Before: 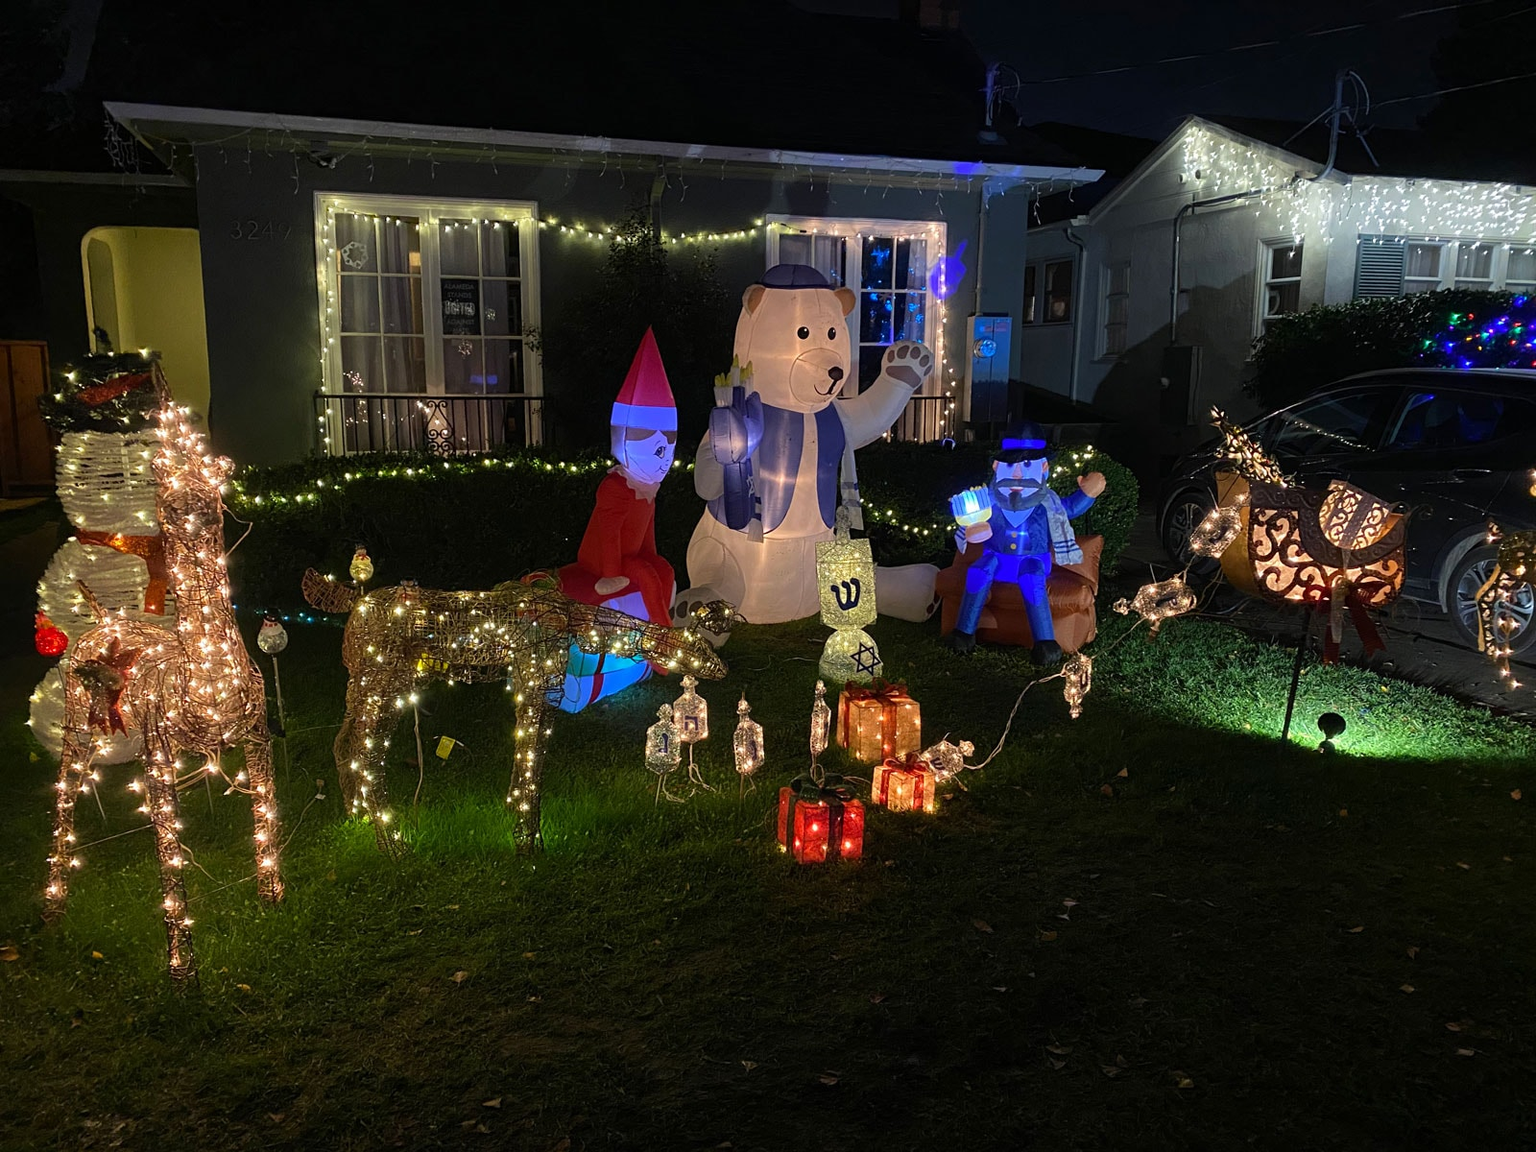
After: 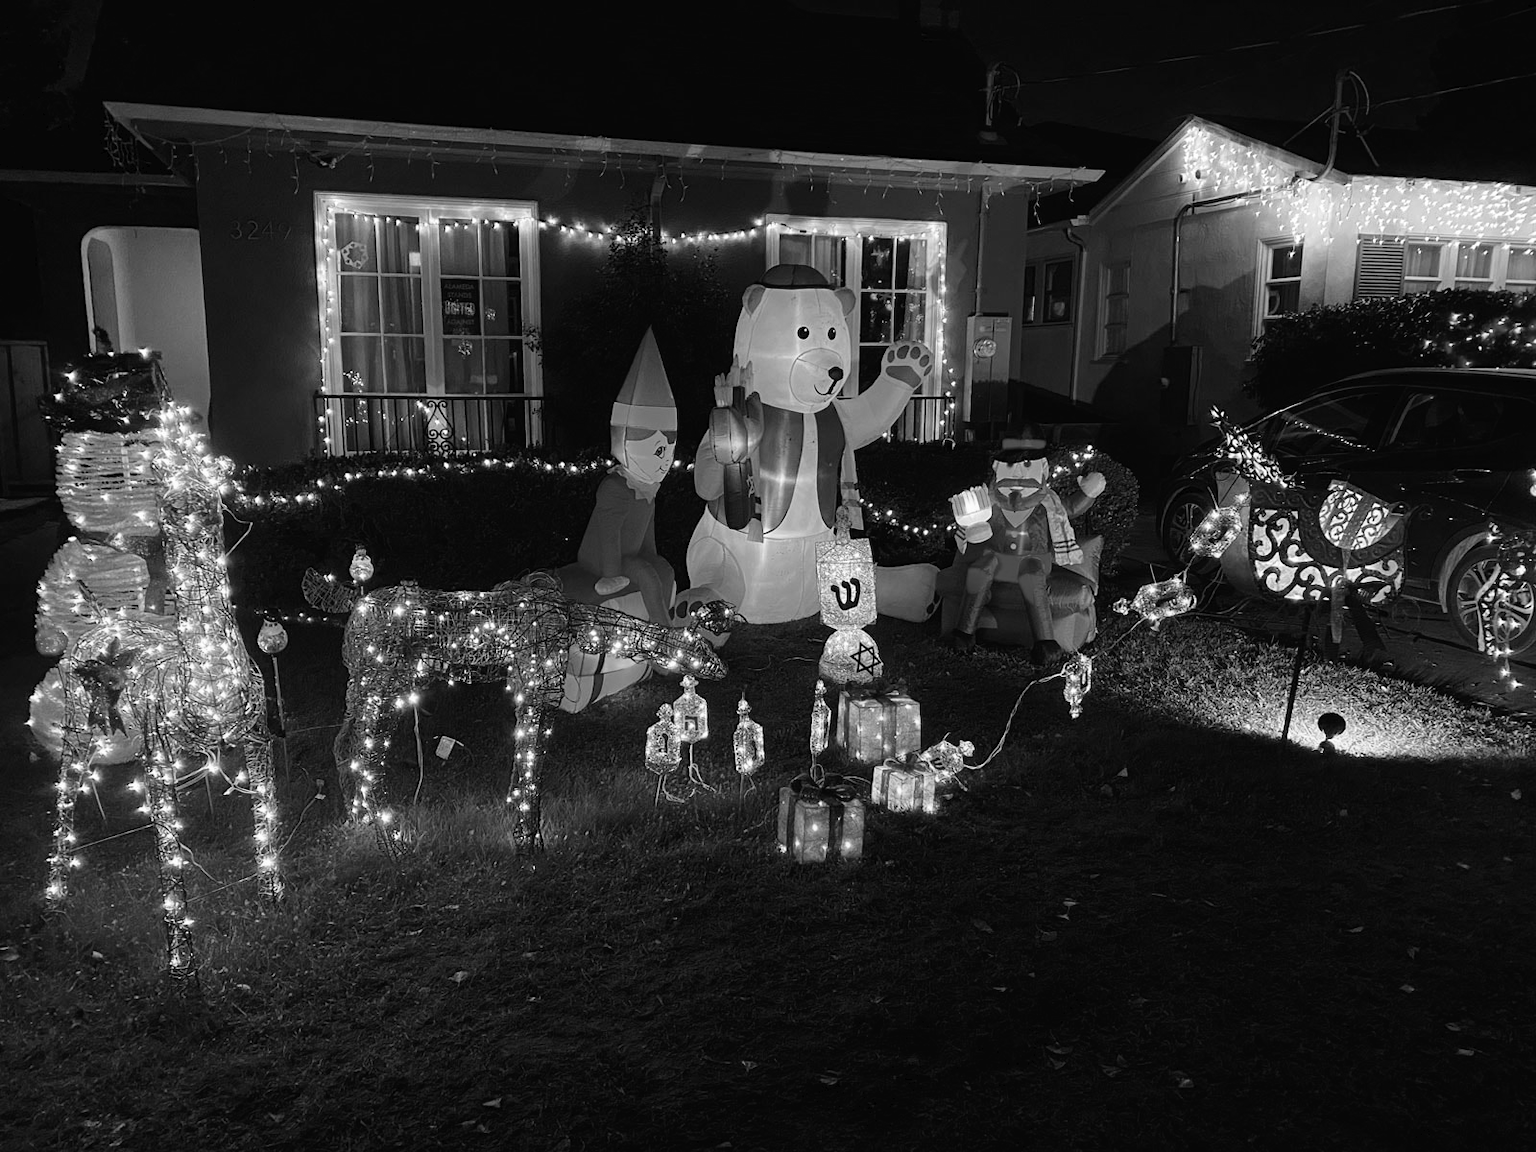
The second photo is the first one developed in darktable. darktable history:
monochrome: on, module defaults
tone curve: curves: ch0 [(0, 0) (0.003, 0.019) (0.011, 0.019) (0.025, 0.026) (0.044, 0.043) (0.069, 0.066) (0.1, 0.095) (0.136, 0.133) (0.177, 0.181) (0.224, 0.233) (0.277, 0.302) (0.335, 0.375) (0.399, 0.452) (0.468, 0.532) (0.543, 0.609) (0.623, 0.695) (0.709, 0.775) (0.801, 0.865) (0.898, 0.932) (1, 1)], preserve colors none
